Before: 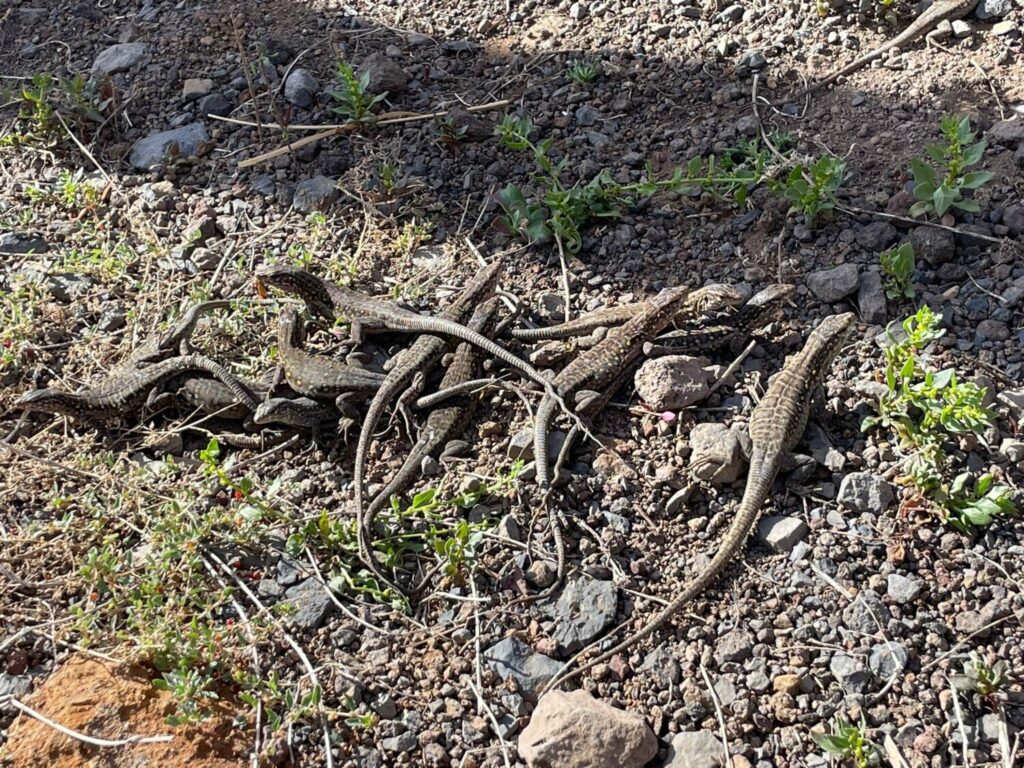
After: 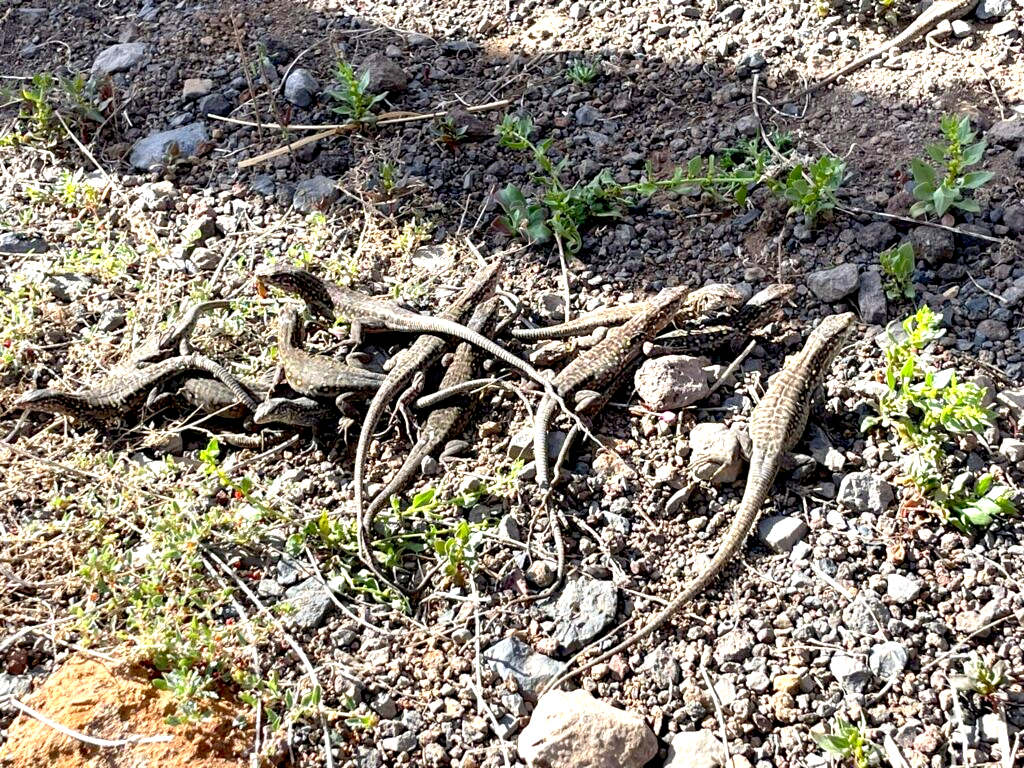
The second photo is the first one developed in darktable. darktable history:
exposure: black level correction 0.008, exposure 0.988 EV, compensate highlight preservation false
